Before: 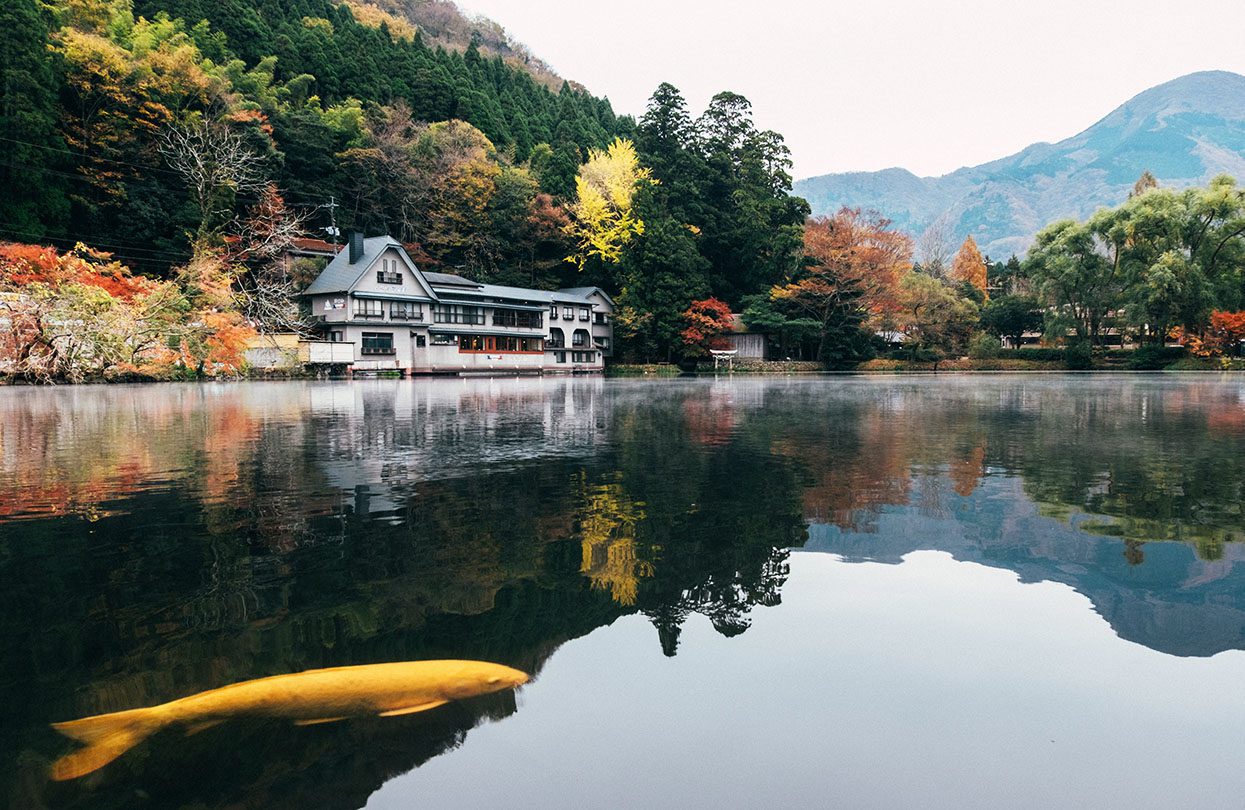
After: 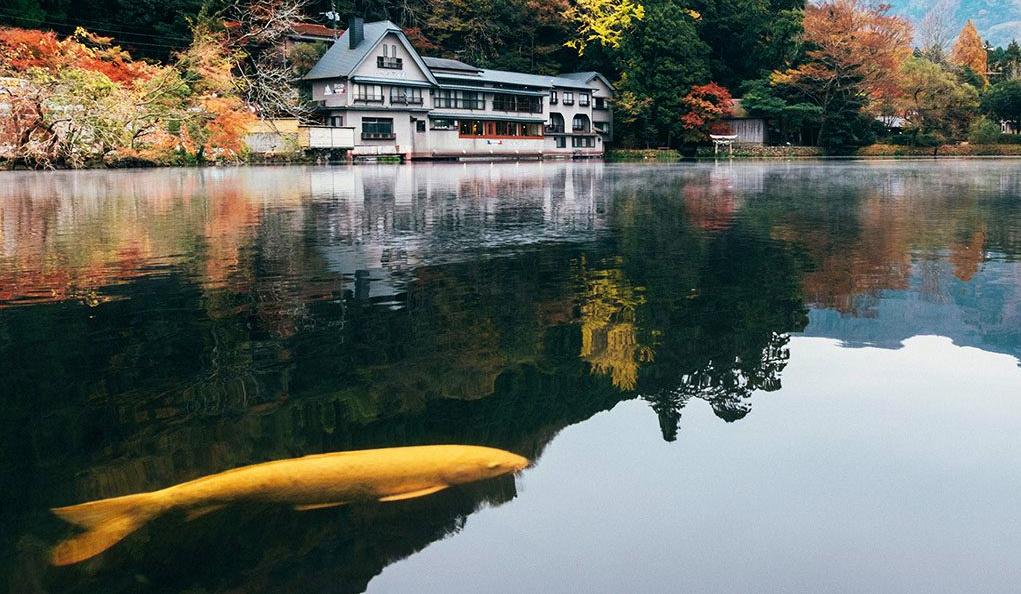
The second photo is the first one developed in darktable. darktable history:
velvia: on, module defaults
crop: top 26.642%, right 17.939%
